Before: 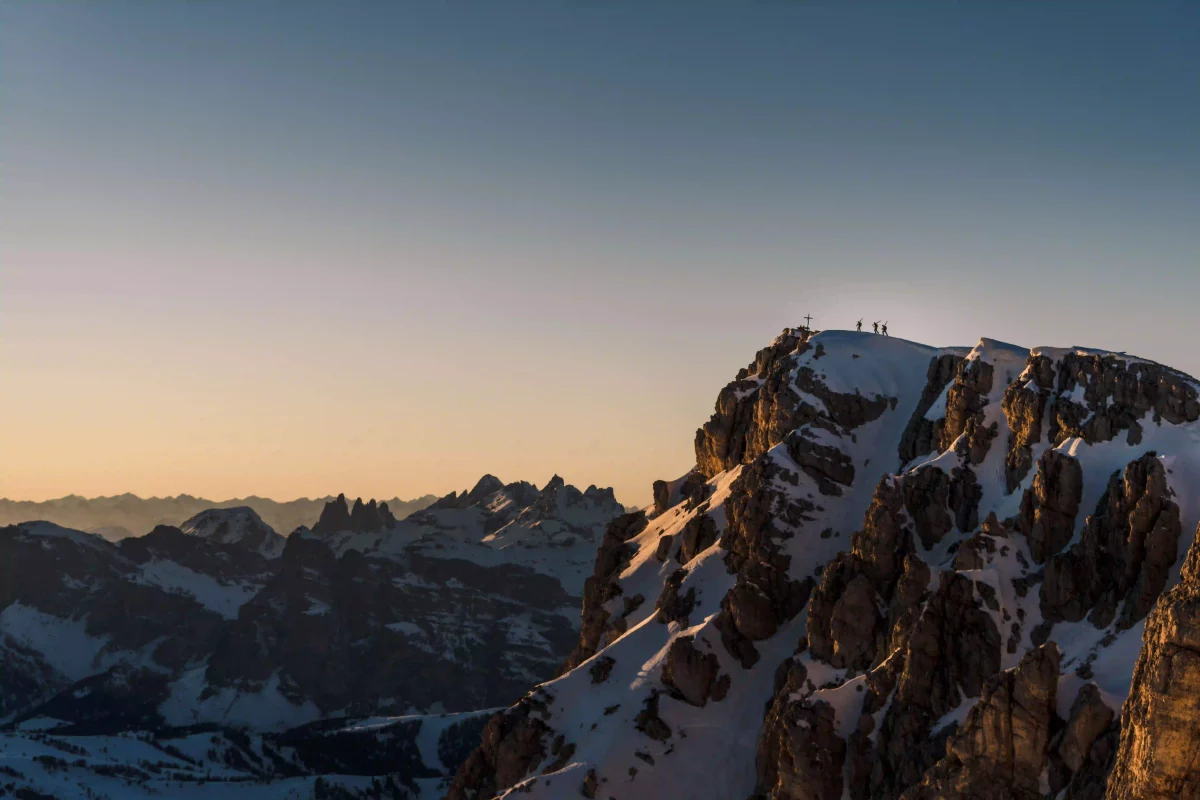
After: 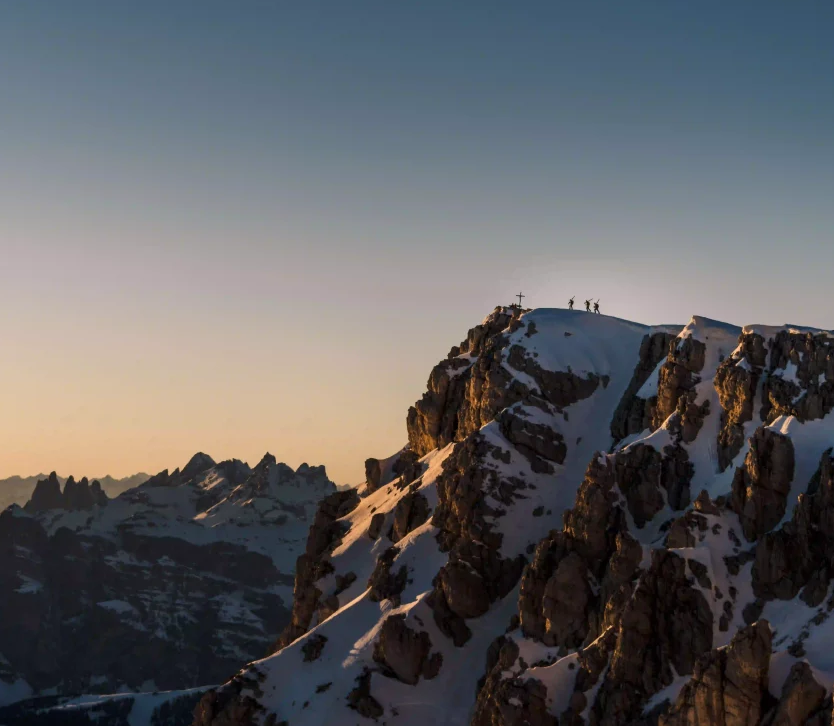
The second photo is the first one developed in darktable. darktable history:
crop and rotate: left 24.034%, top 2.838%, right 6.406%, bottom 6.299%
white balance: emerald 1
base curve: exposure shift 0, preserve colors none
